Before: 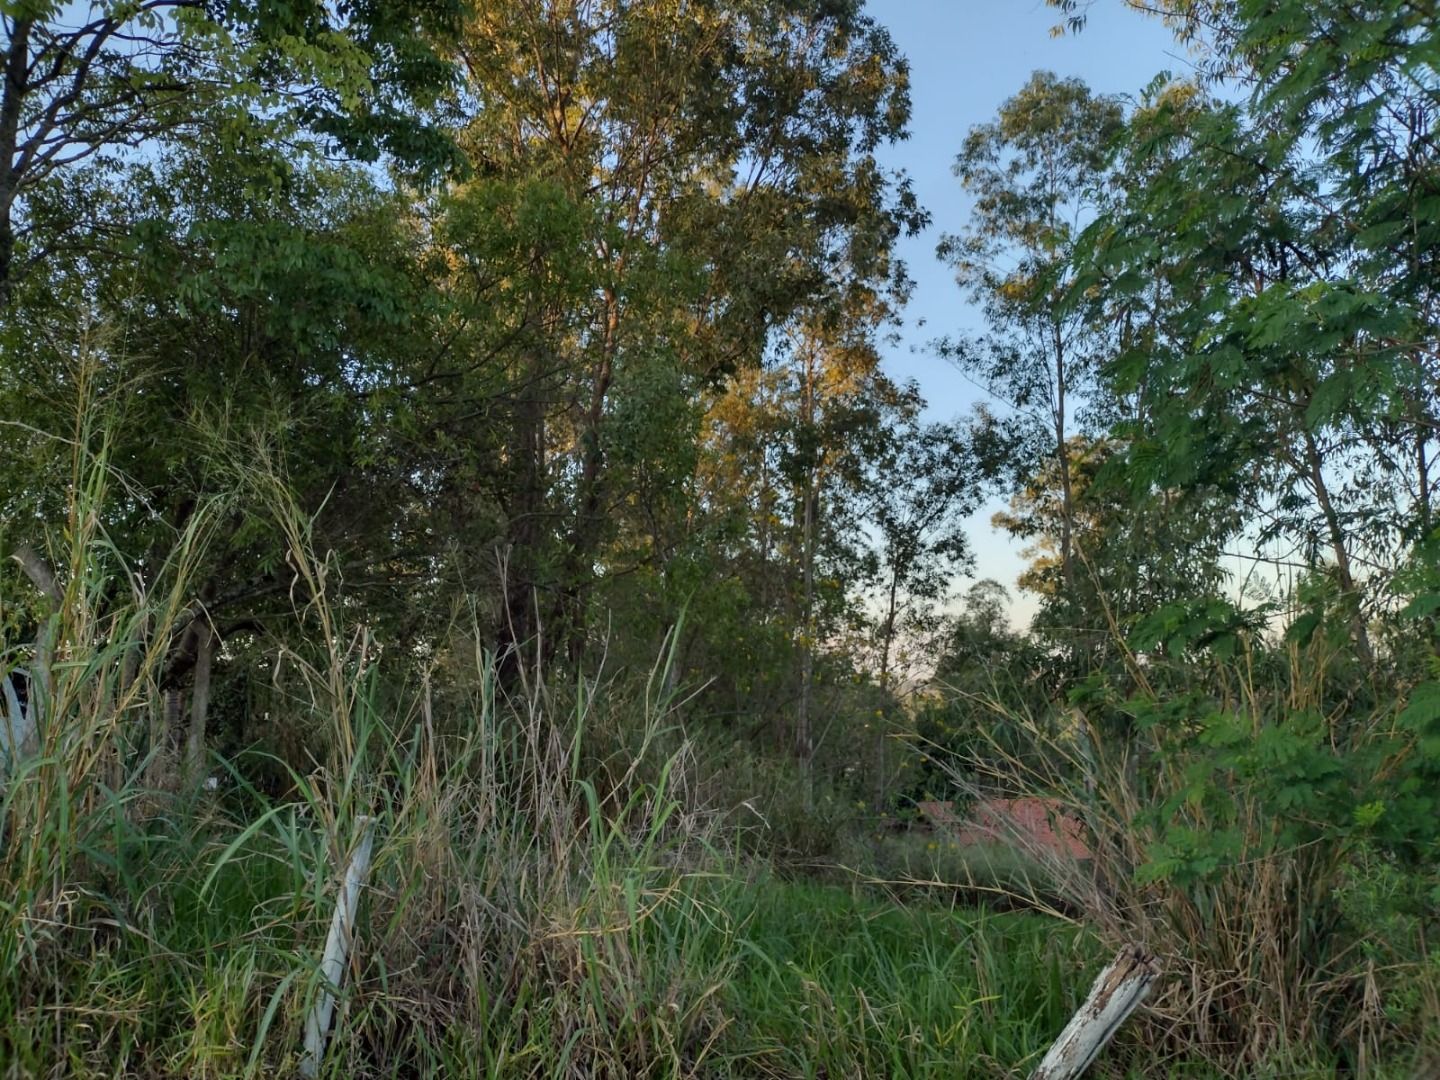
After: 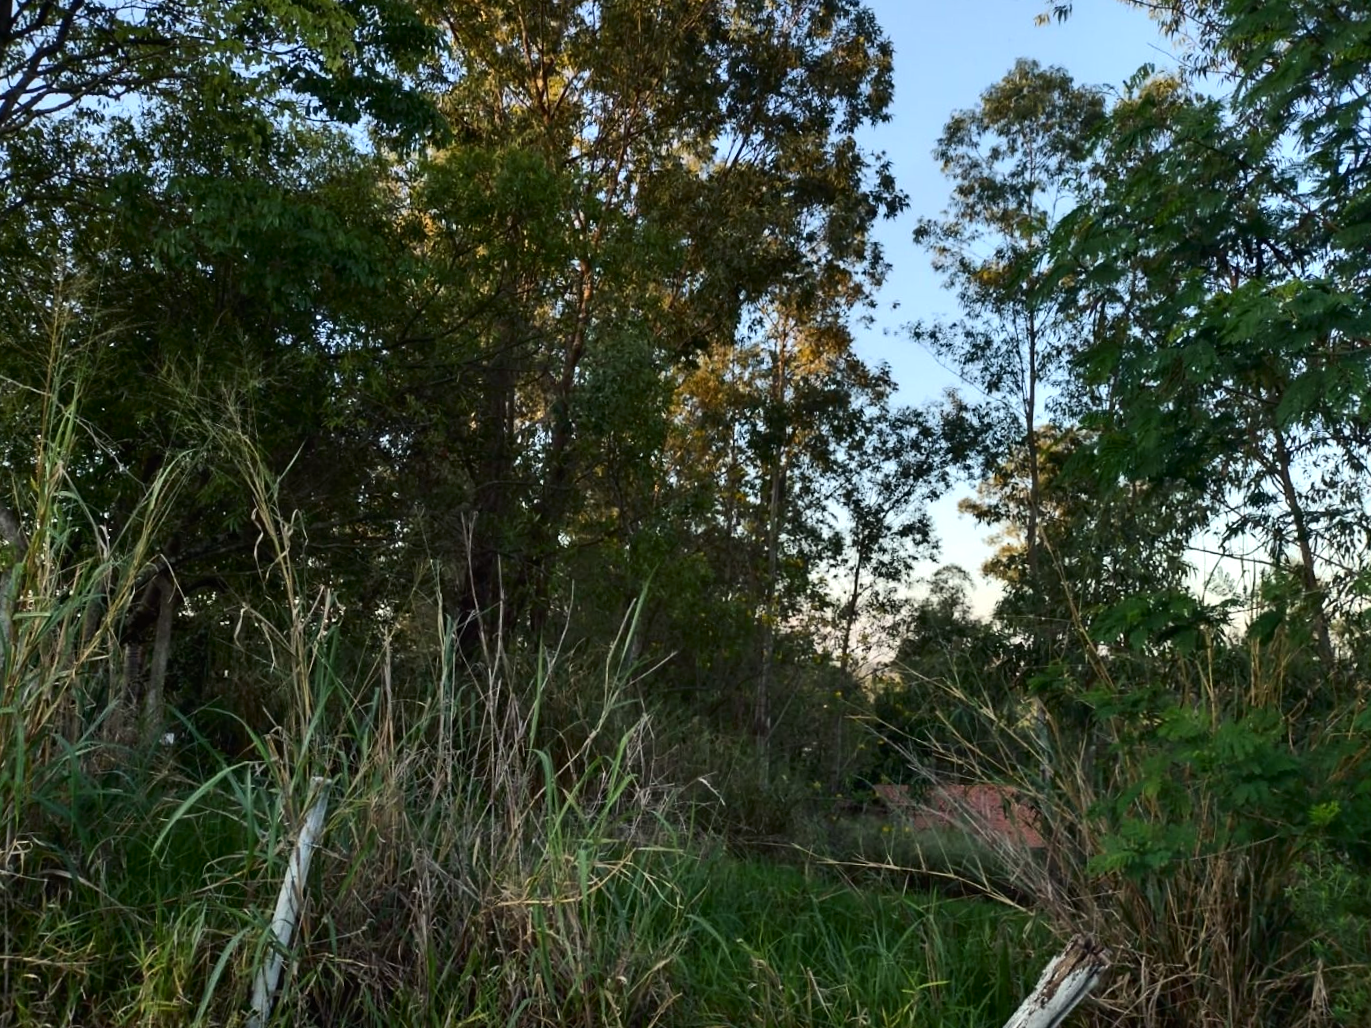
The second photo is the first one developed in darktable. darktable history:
crop and rotate: angle -2.19°
tone equalizer: -8 EV -0.443 EV, -7 EV -0.405 EV, -6 EV -0.33 EV, -5 EV -0.221 EV, -3 EV 0.195 EV, -2 EV 0.332 EV, -1 EV 0.394 EV, +0 EV 0.433 EV, edges refinement/feathering 500, mask exposure compensation -1.57 EV, preserve details no
tone curve: curves: ch0 [(0, 0) (0.003, 0.012) (0.011, 0.015) (0.025, 0.02) (0.044, 0.032) (0.069, 0.044) (0.1, 0.063) (0.136, 0.085) (0.177, 0.121) (0.224, 0.159) (0.277, 0.207) (0.335, 0.261) (0.399, 0.328) (0.468, 0.41) (0.543, 0.506) (0.623, 0.609) (0.709, 0.719) (0.801, 0.82) (0.898, 0.907) (1, 1)], color space Lab, independent channels, preserve colors none
